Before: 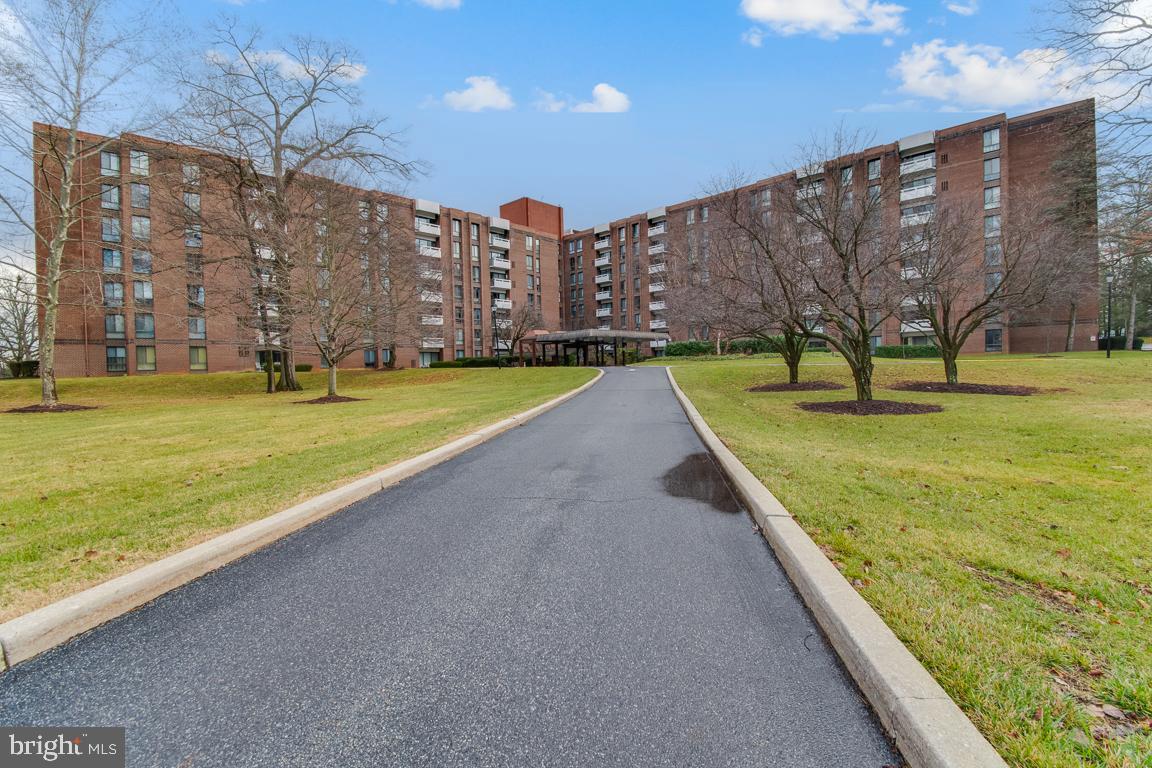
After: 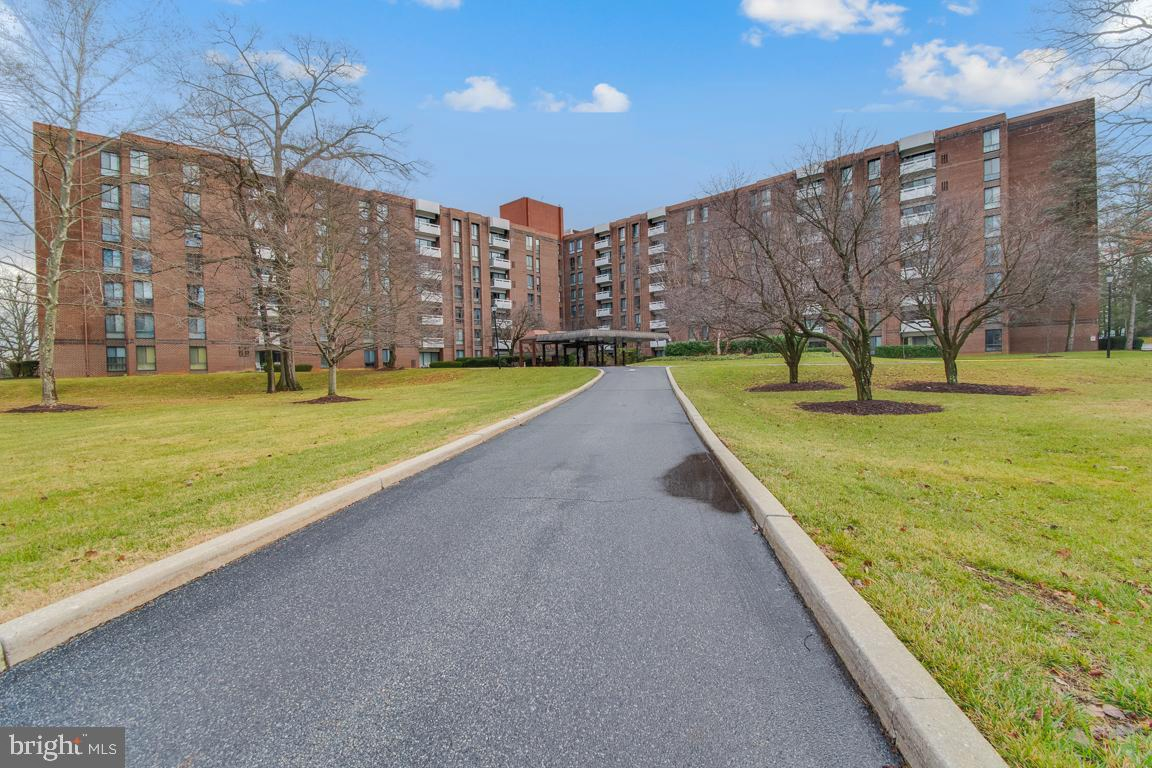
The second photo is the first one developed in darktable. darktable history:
shadows and highlights: on, module defaults
contrast brightness saturation: contrast 0.053, brightness 0.058, saturation 0.01
